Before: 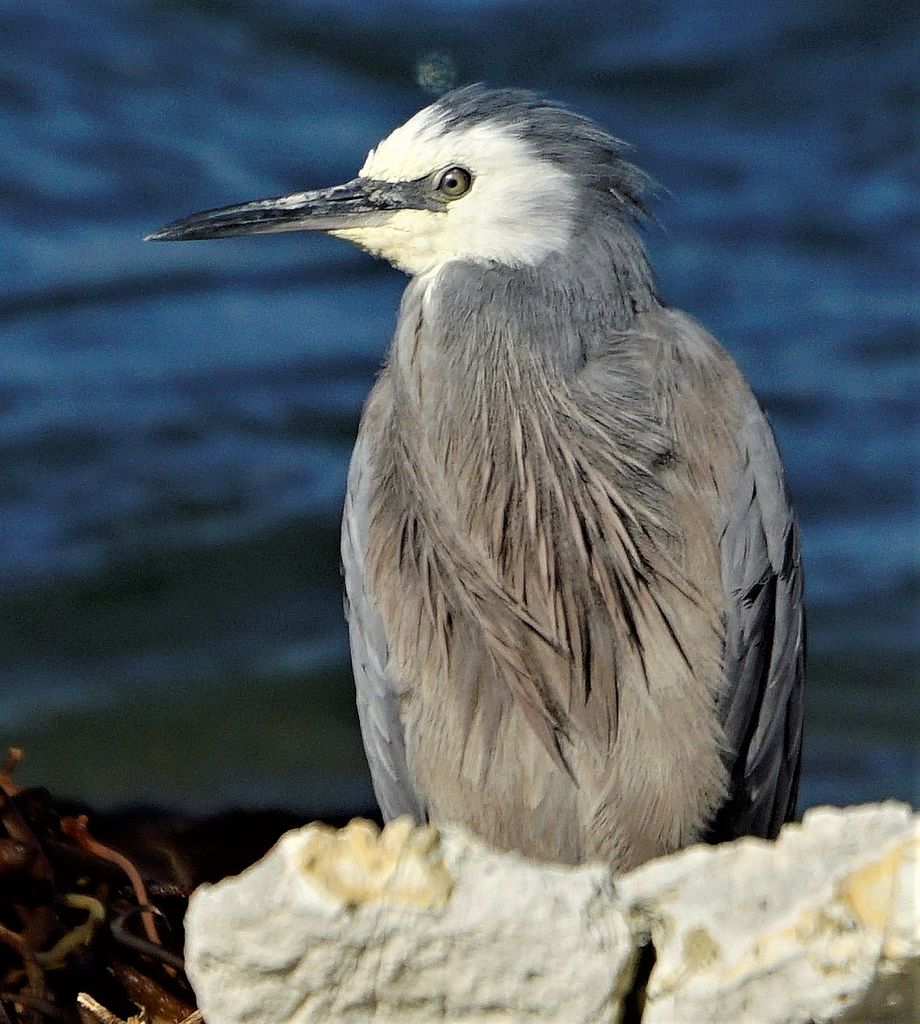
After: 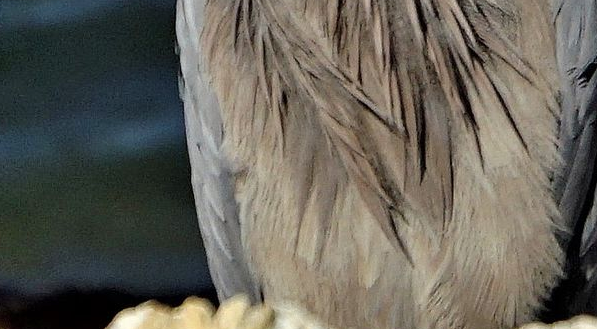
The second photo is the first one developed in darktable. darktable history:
shadows and highlights: shadows 48.99, highlights -40.7, soften with gaussian
crop: left 17.966%, top 50.935%, right 17.077%, bottom 16.887%
color zones: curves: ch0 [(0, 0.5) (0.143, 0.5) (0.286, 0.5) (0.429, 0.5) (0.571, 0.5) (0.714, 0.476) (0.857, 0.5) (1, 0.5)]; ch2 [(0, 0.5) (0.143, 0.5) (0.286, 0.5) (0.429, 0.5) (0.571, 0.5) (0.714, 0.487) (0.857, 0.5) (1, 0.5)]
